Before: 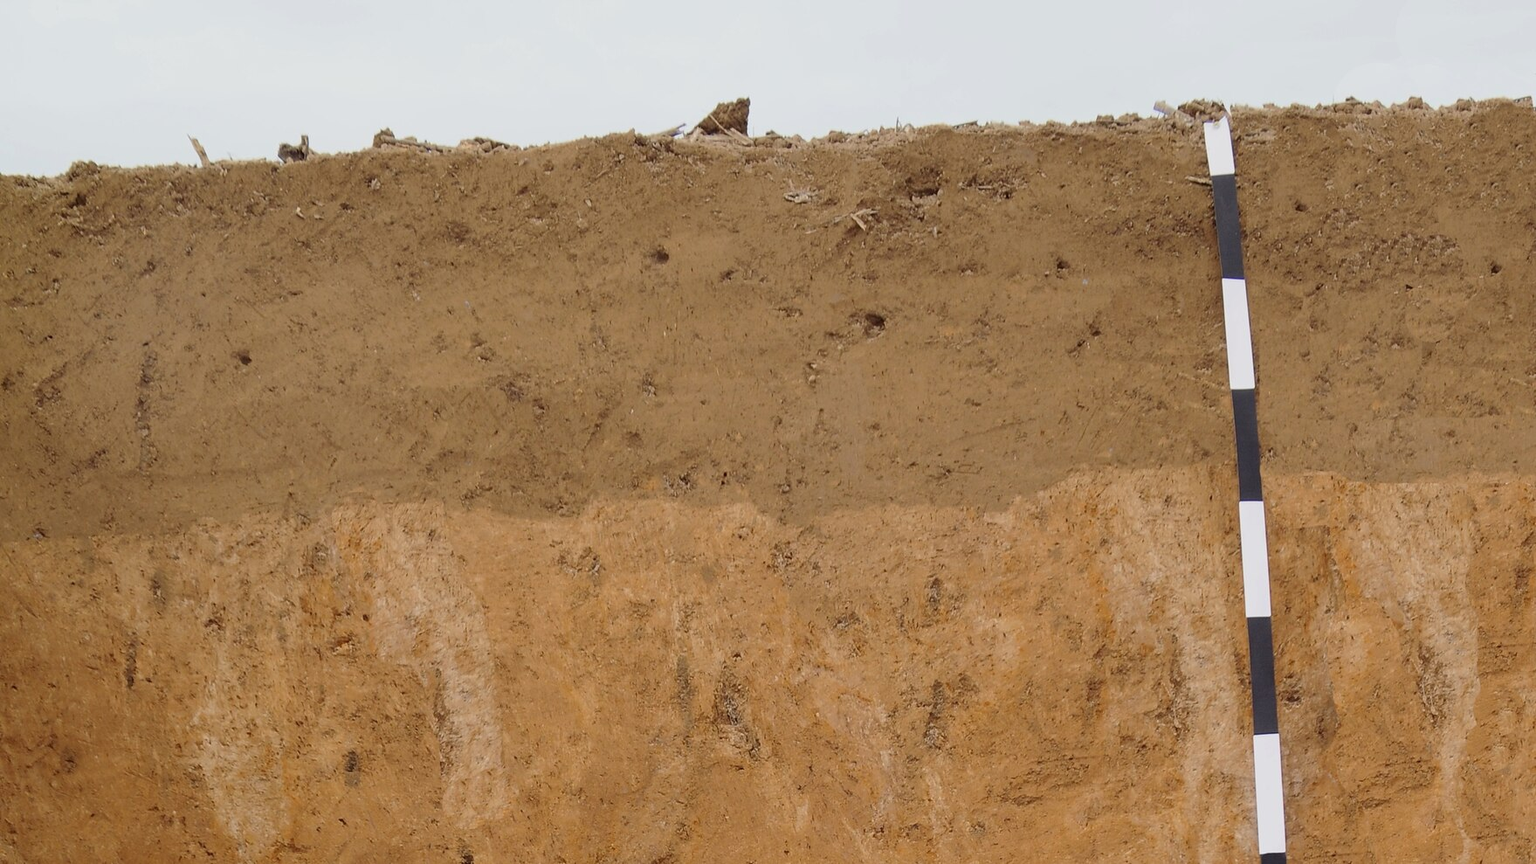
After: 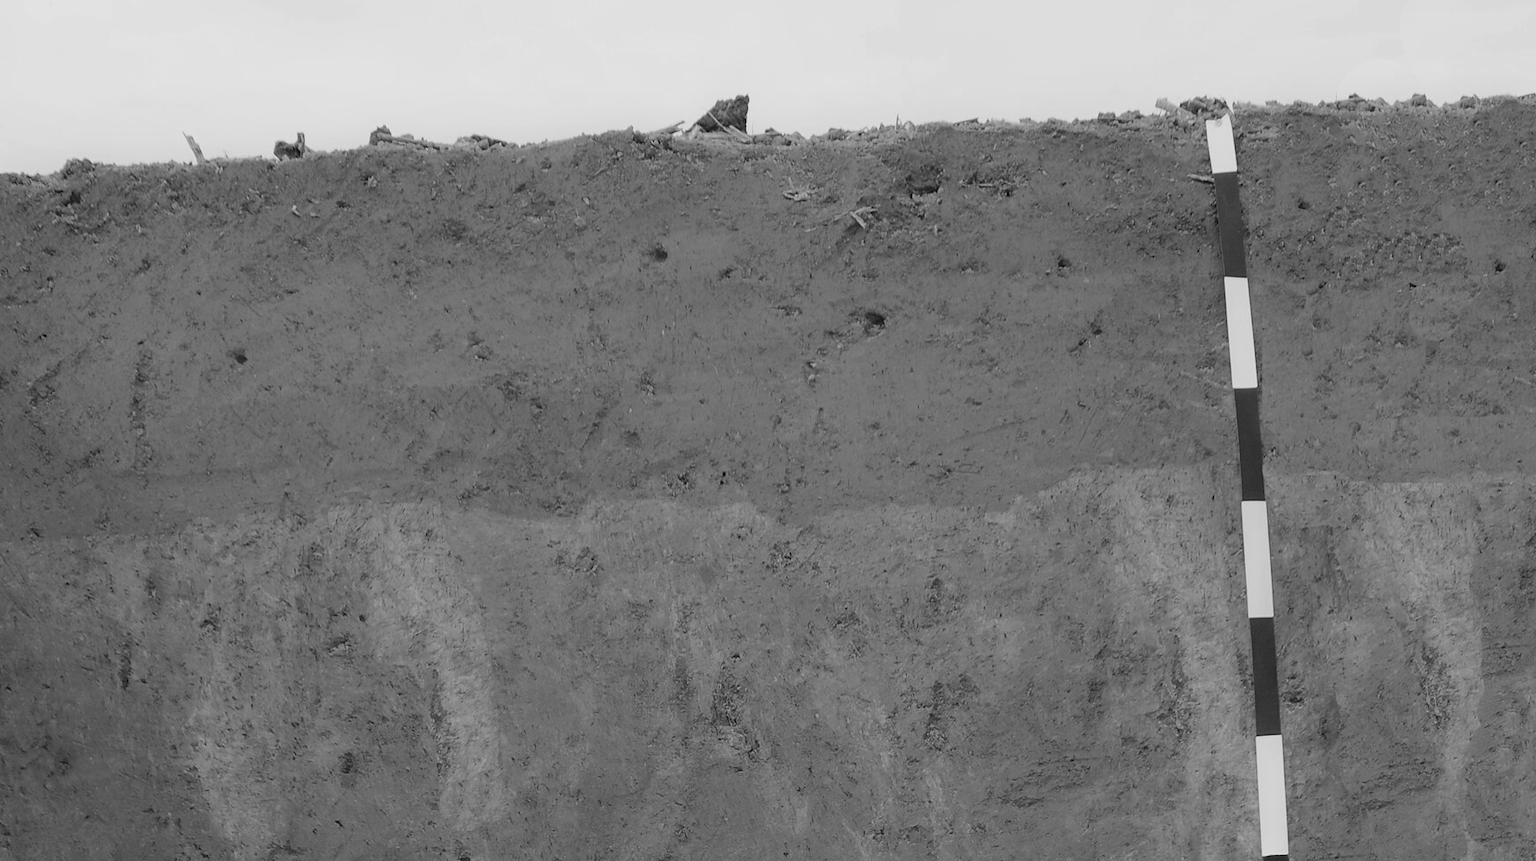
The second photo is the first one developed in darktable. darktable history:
color correction: highlights a* 1.59, highlights b* -1.7, saturation 2.48
monochrome: size 1
crop: left 0.434%, top 0.485%, right 0.244%, bottom 0.386%
